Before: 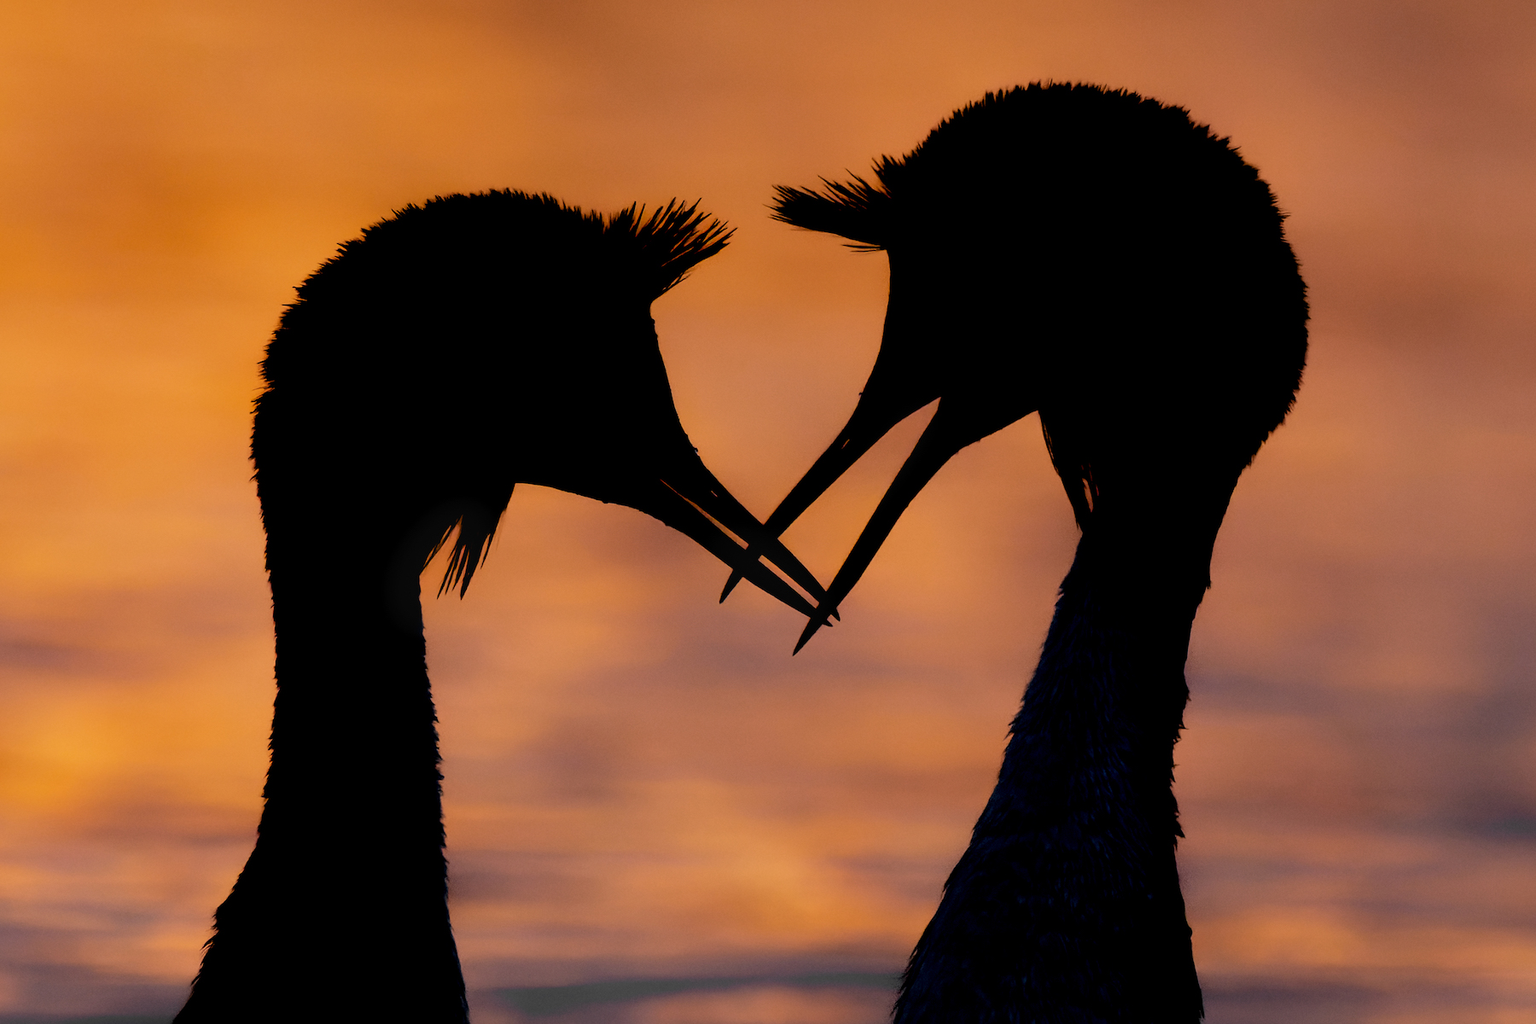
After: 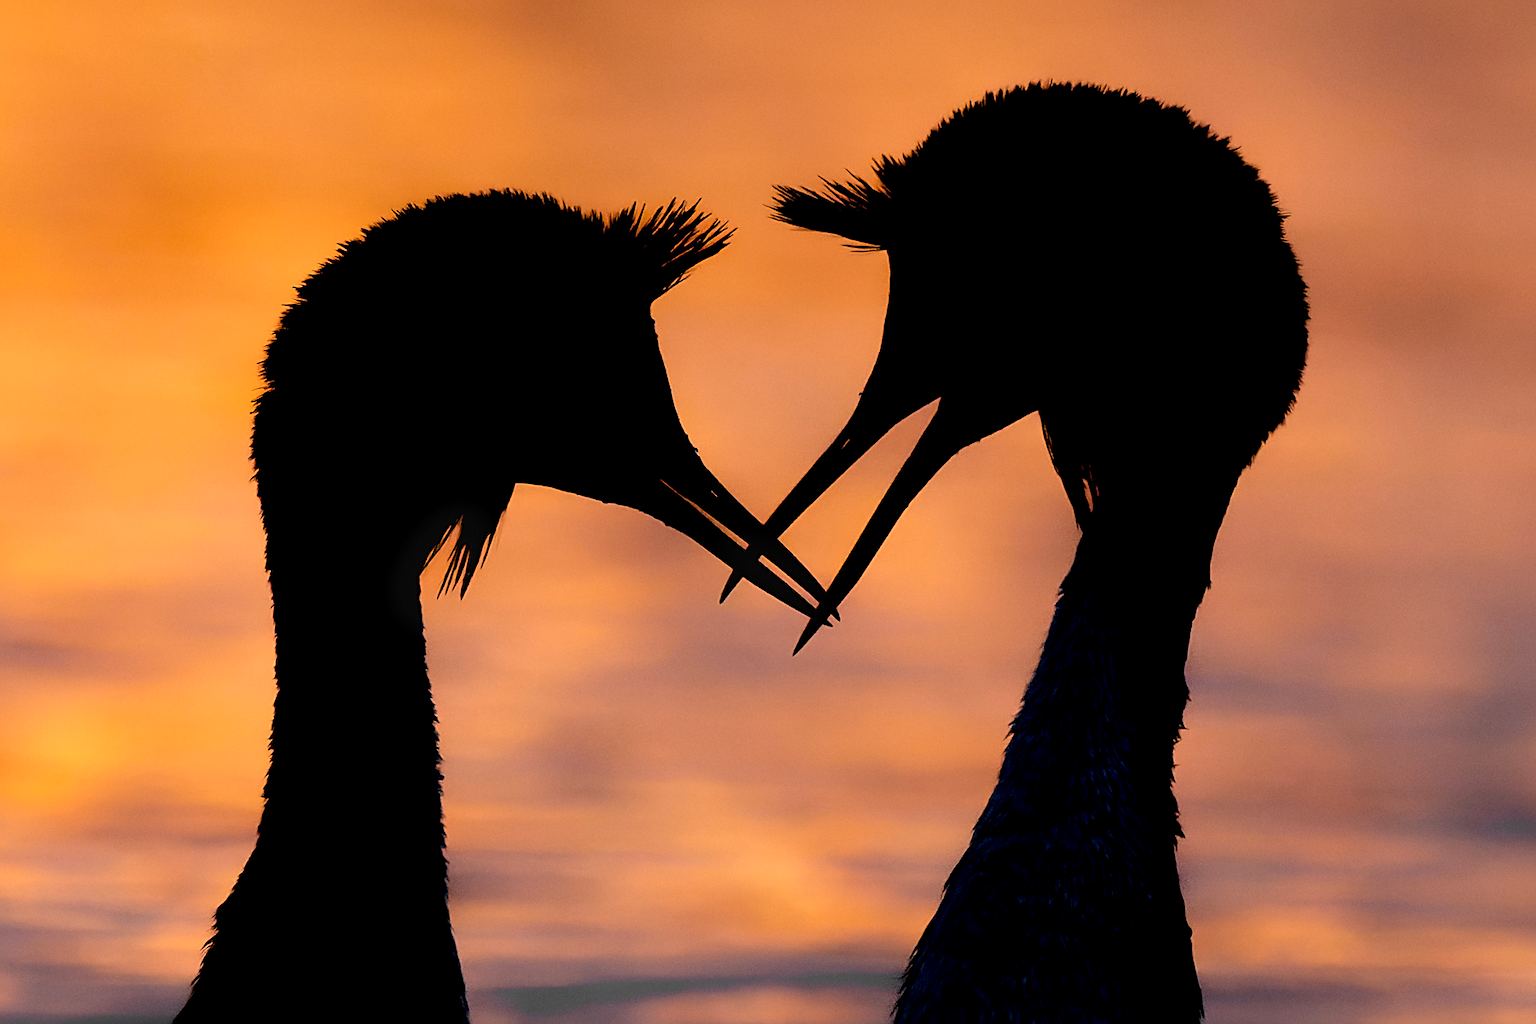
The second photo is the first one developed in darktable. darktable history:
sharpen: on, module defaults
exposure: black level correction 0.001, exposure 0.498 EV, compensate highlight preservation false
